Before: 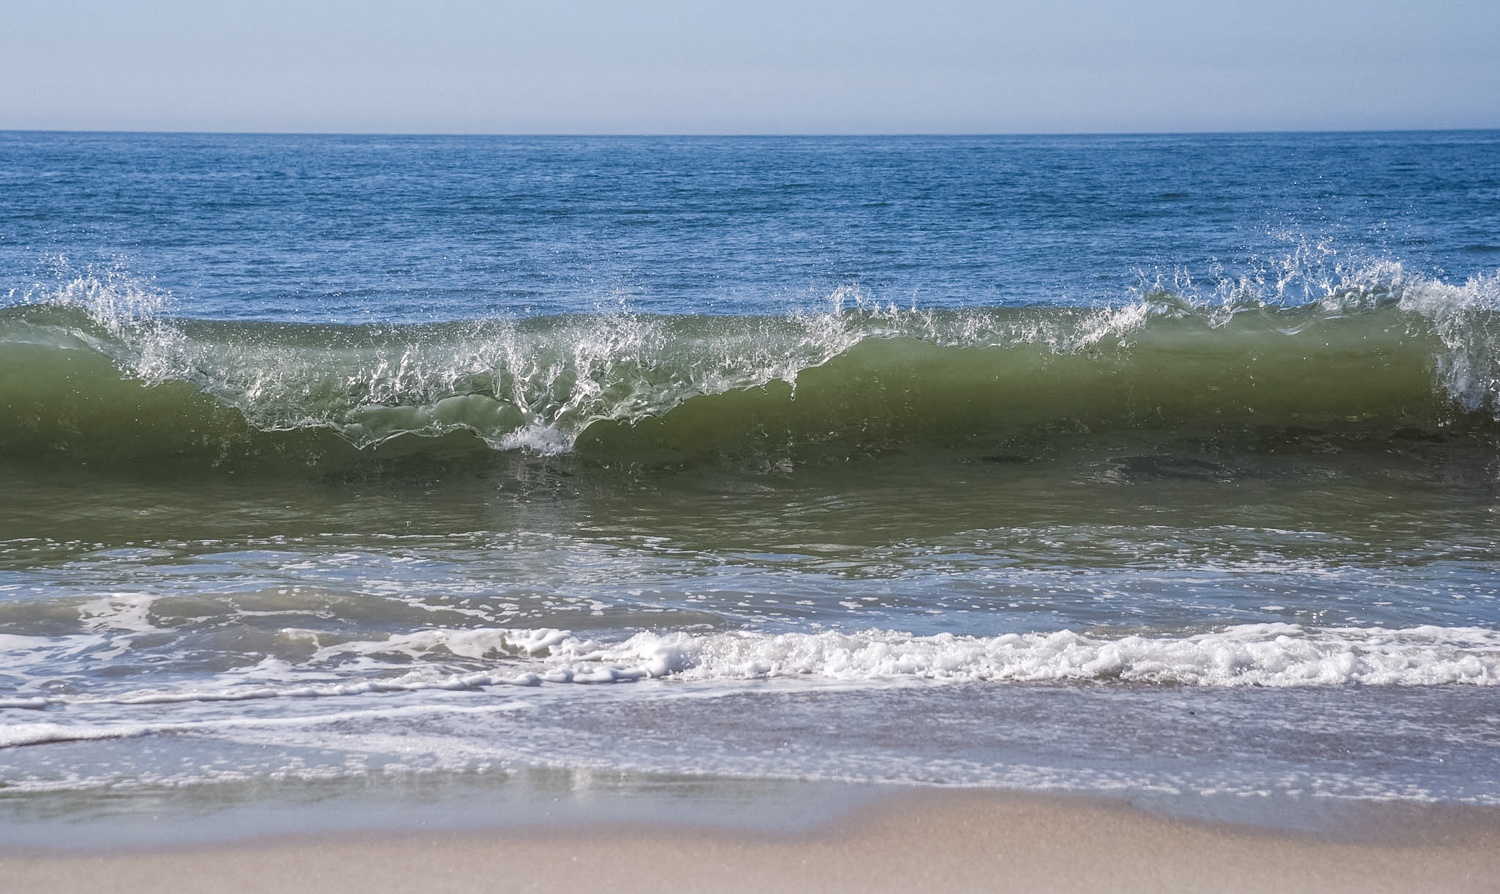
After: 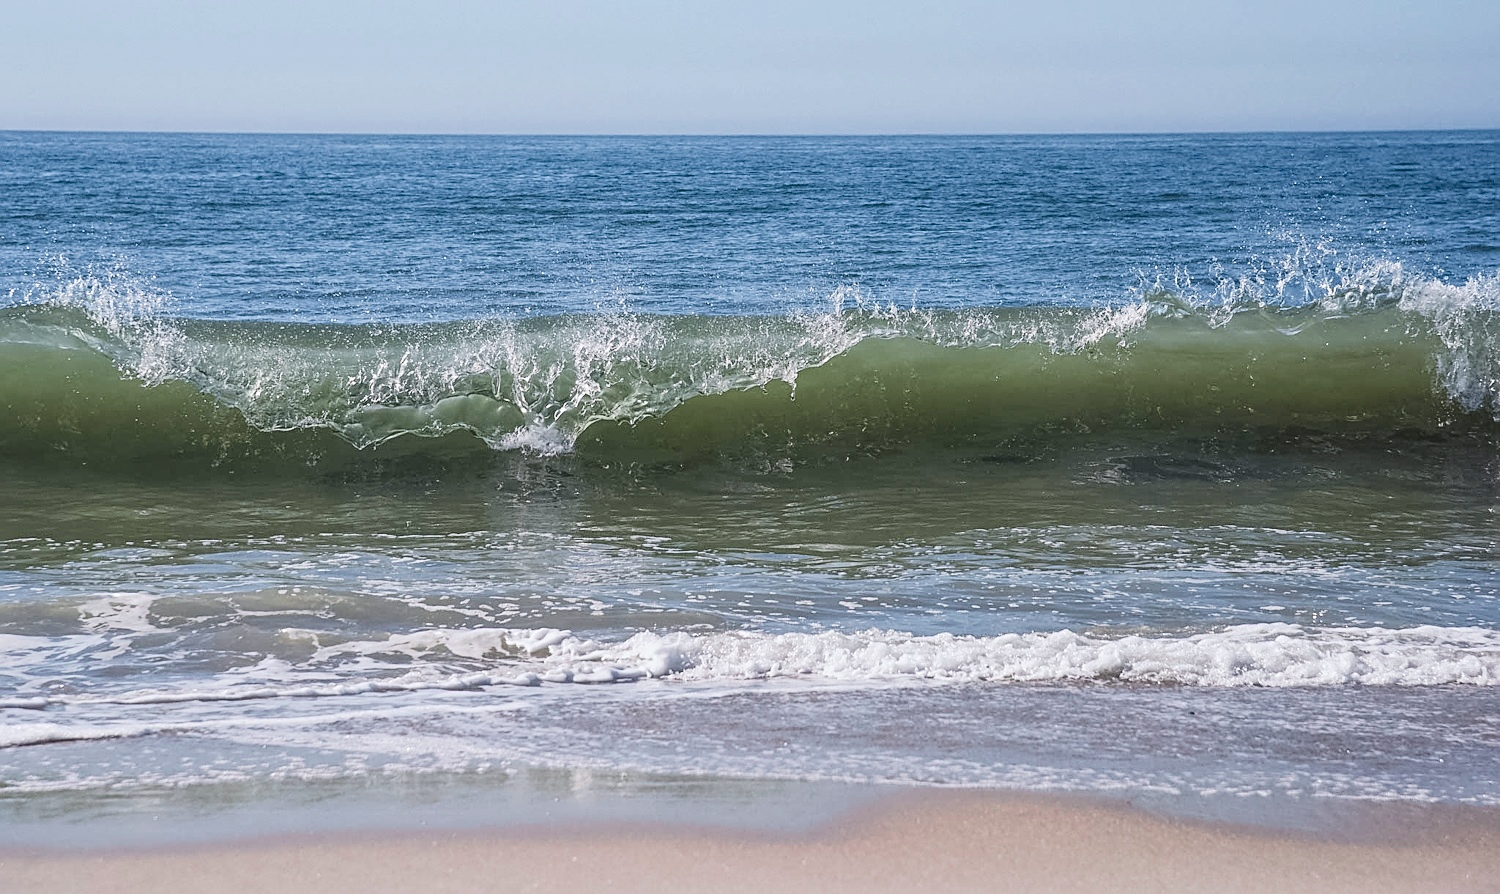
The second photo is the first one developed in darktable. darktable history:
sharpen: on, module defaults
tone curve: curves: ch0 [(0, 0.025) (0.15, 0.143) (0.452, 0.486) (0.751, 0.788) (1, 0.961)]; ch1 [(0, 0) (0.416, 0.4) (0.476, 0.469) (0.497, 0.494) (0.546, 0.571) (0.566, 0.607) (0.62, 0.657) (1, 1)]; ch2 [(0, 0) (0.386, 0.397) (0.505, 0.498) (0.547, 0.546) (0.579, 0.58) (1, 1)], color space Lab, independent channels, preserve colors none
